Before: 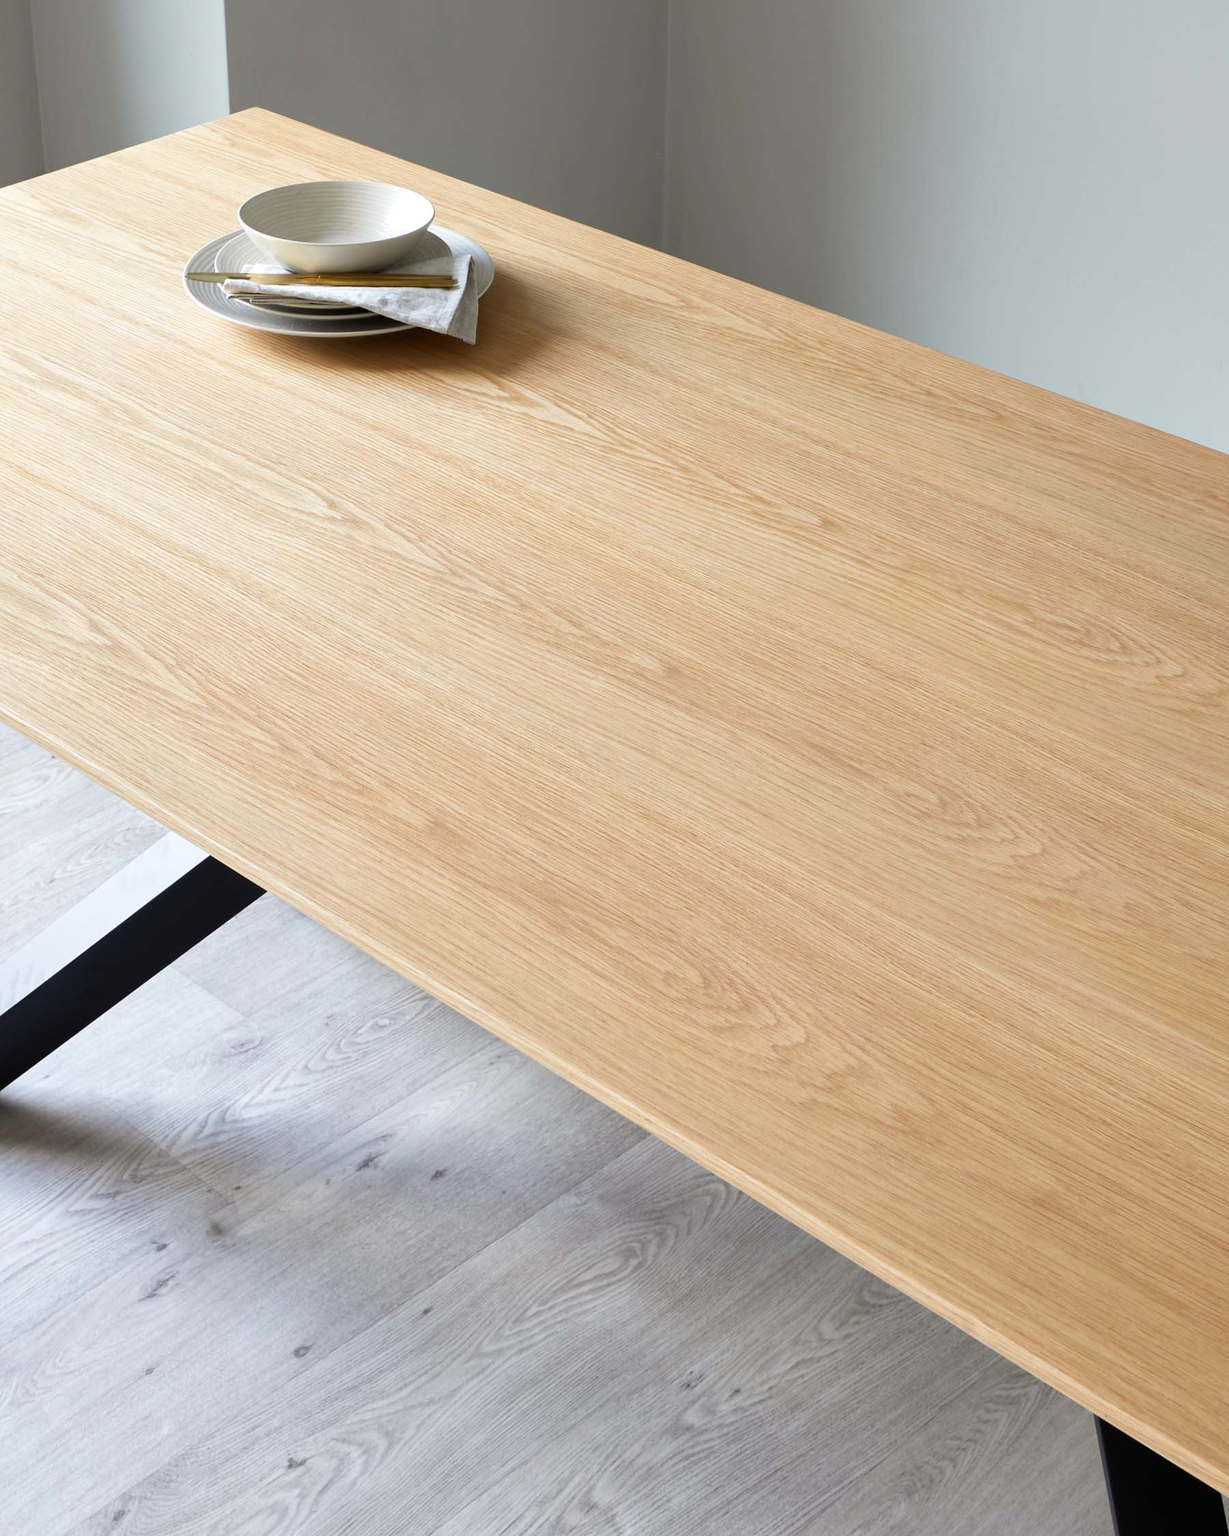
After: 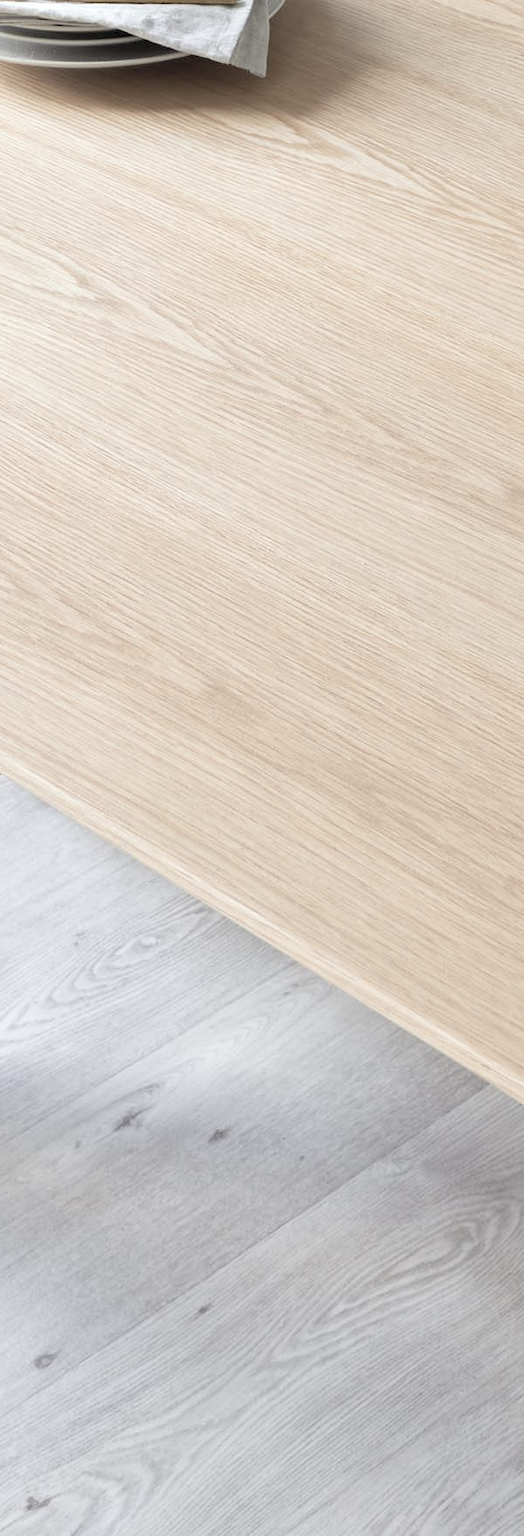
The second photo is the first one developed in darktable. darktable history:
exposure: compensate highlight preservation false
crop and rotate: left 21.77%, top 18.528%, right 44.676%, bottom 2.997%
contrast brightness saturation: brightness 0.18, saturation -0.5
